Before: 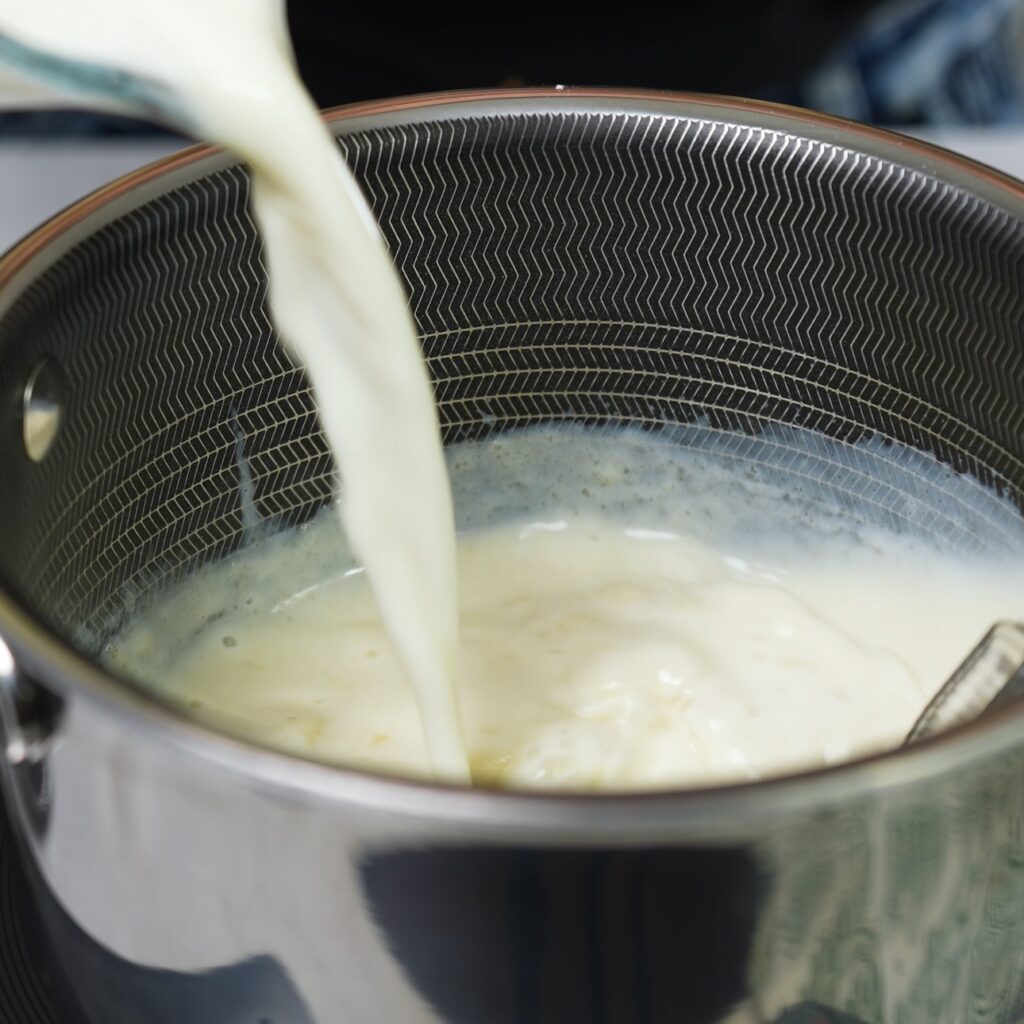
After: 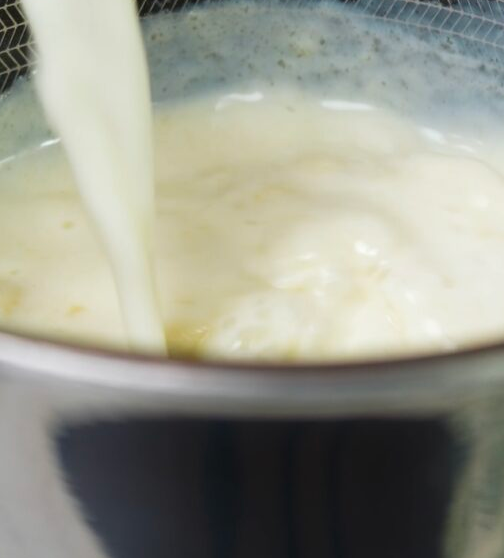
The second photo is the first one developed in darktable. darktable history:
crop: left 29.778%, top 41.906%, right 20.976%, bottom 3.511%
